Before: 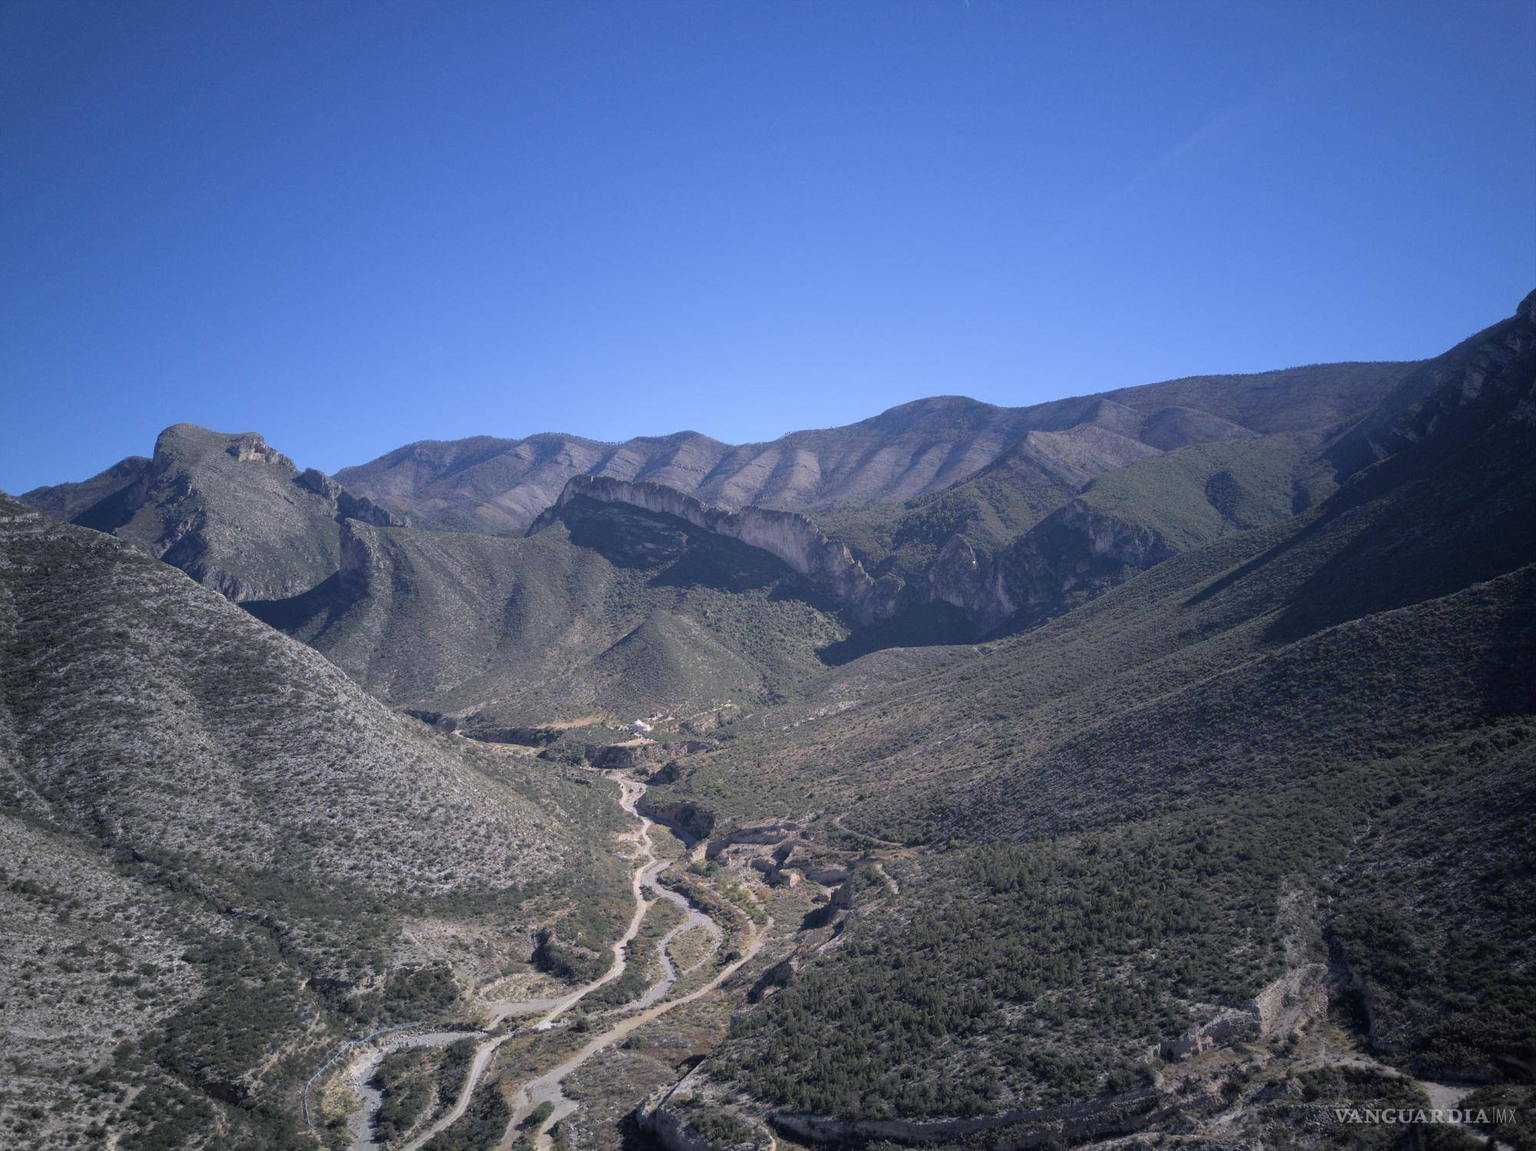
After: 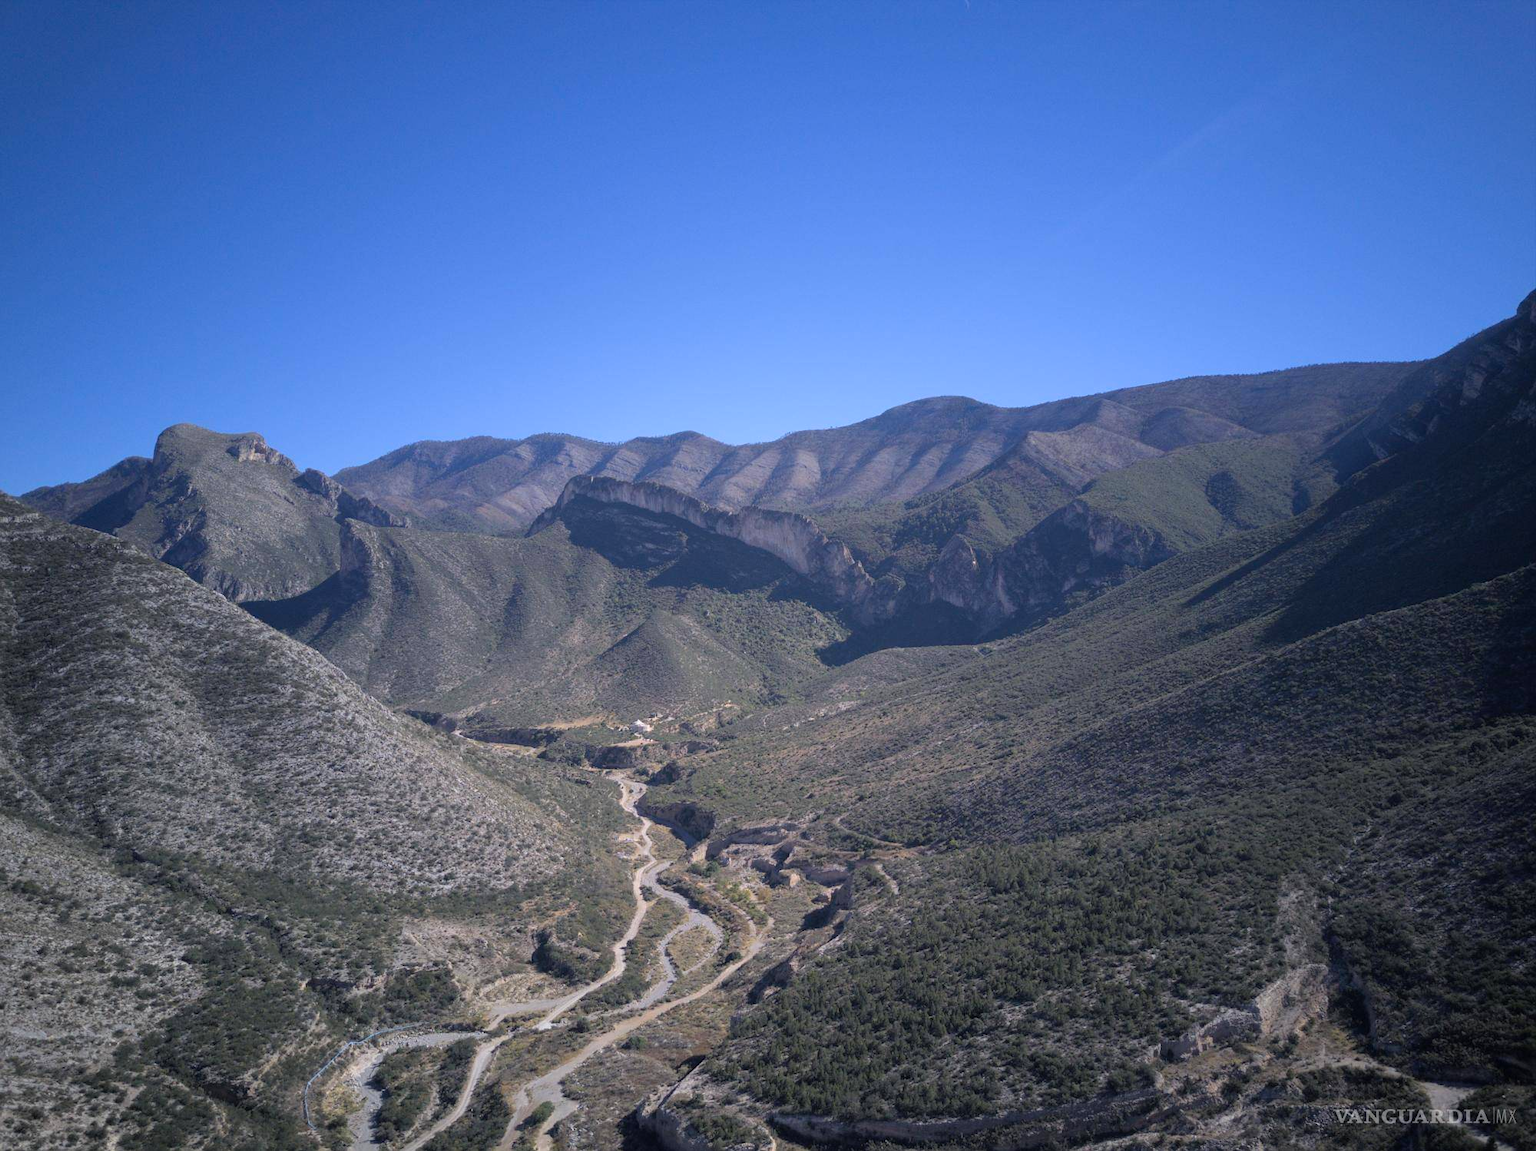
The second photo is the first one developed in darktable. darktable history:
contrast brightness saturation: saturation 0.133
